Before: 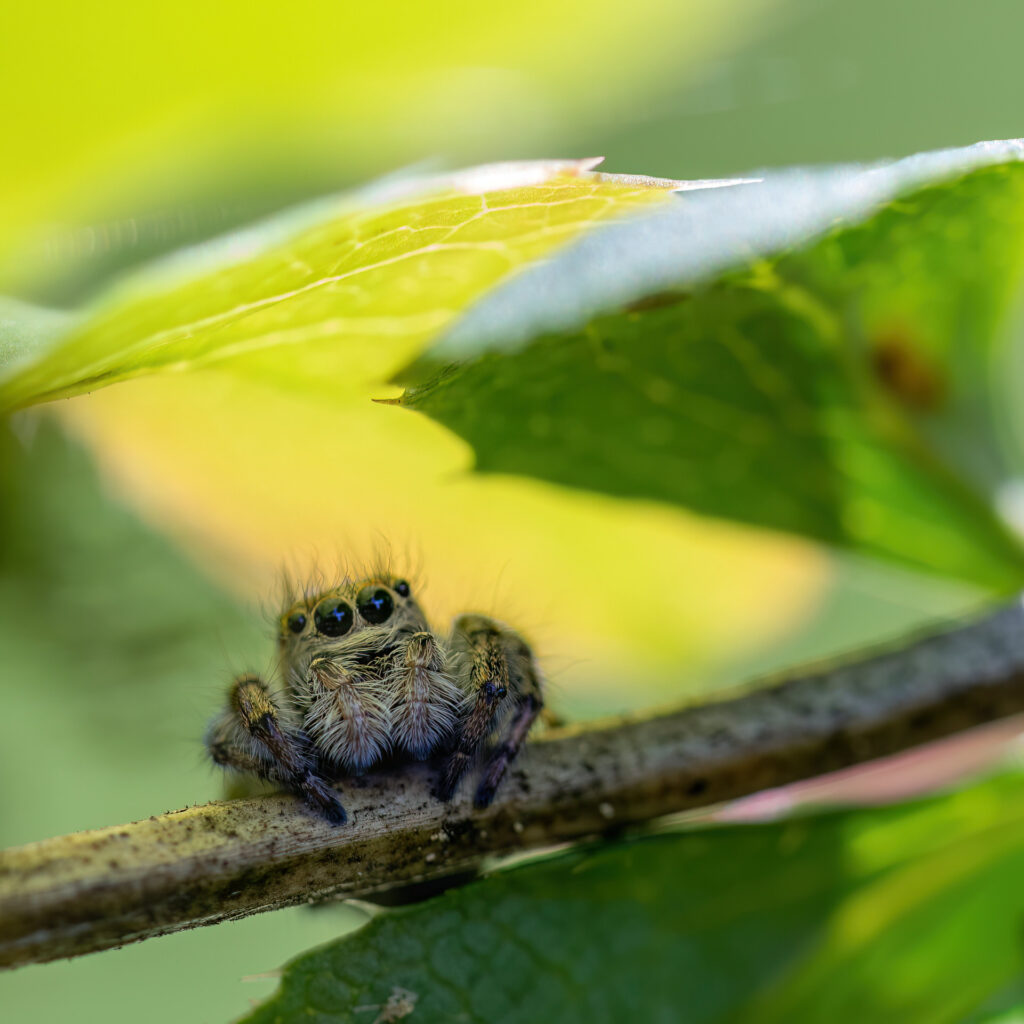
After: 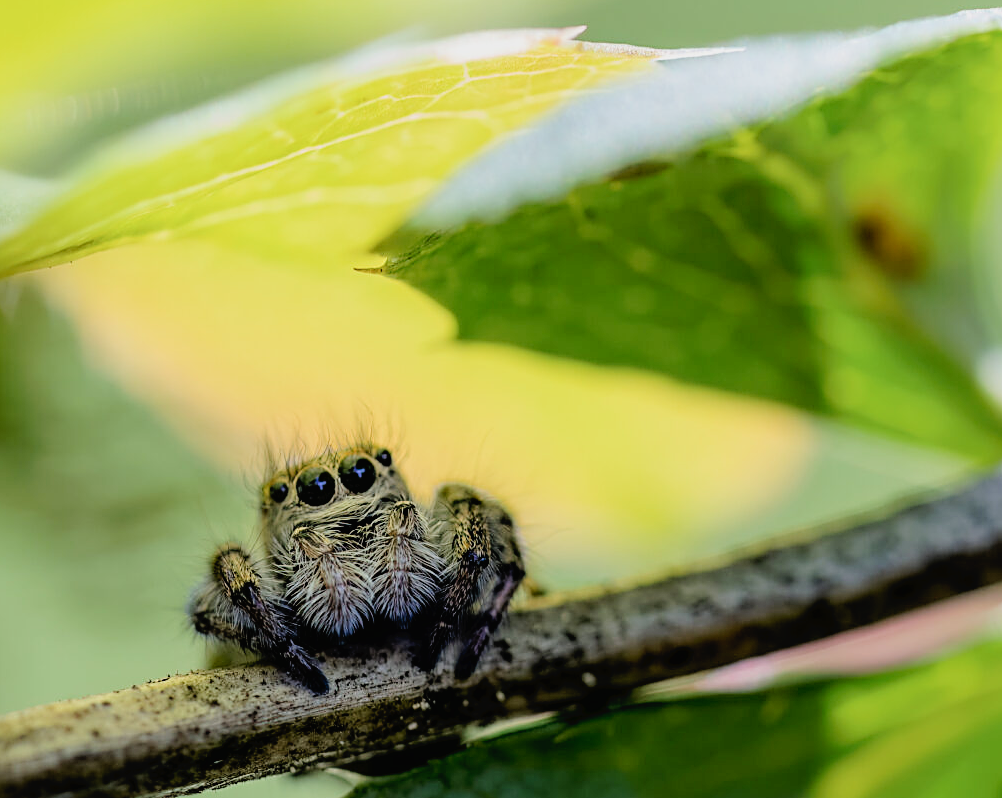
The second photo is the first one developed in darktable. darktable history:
sharpen: on, module defaults
tone curve: curves: ch0 [(0, 0) (0.003, 0.022) (0.011, 0.025) (0.025, 0.032) (0.044, 0.055) (0.069, 0.089) (0.1, 0.133) (0.136, 0.18) (0.177, 0.231) (0.224, 0.291) (0.277, 0.35) (0.335, 0.42) (0.399, 0.496) (0.468, 0.561) (0.543, 0.632) (0.623, 0.706) (0.709, 0.783) (0.801, 0.865) (0.898, 0.947) (1, 1)], preserve colors none
filmic rgb: black relative exposure -5 EV, hardness 2.88, contrast 1.1, highlights saturation mix -20%
crop and rotate: left 1.814%, top 12.818%, right 0.25%, bottom 9.225%
